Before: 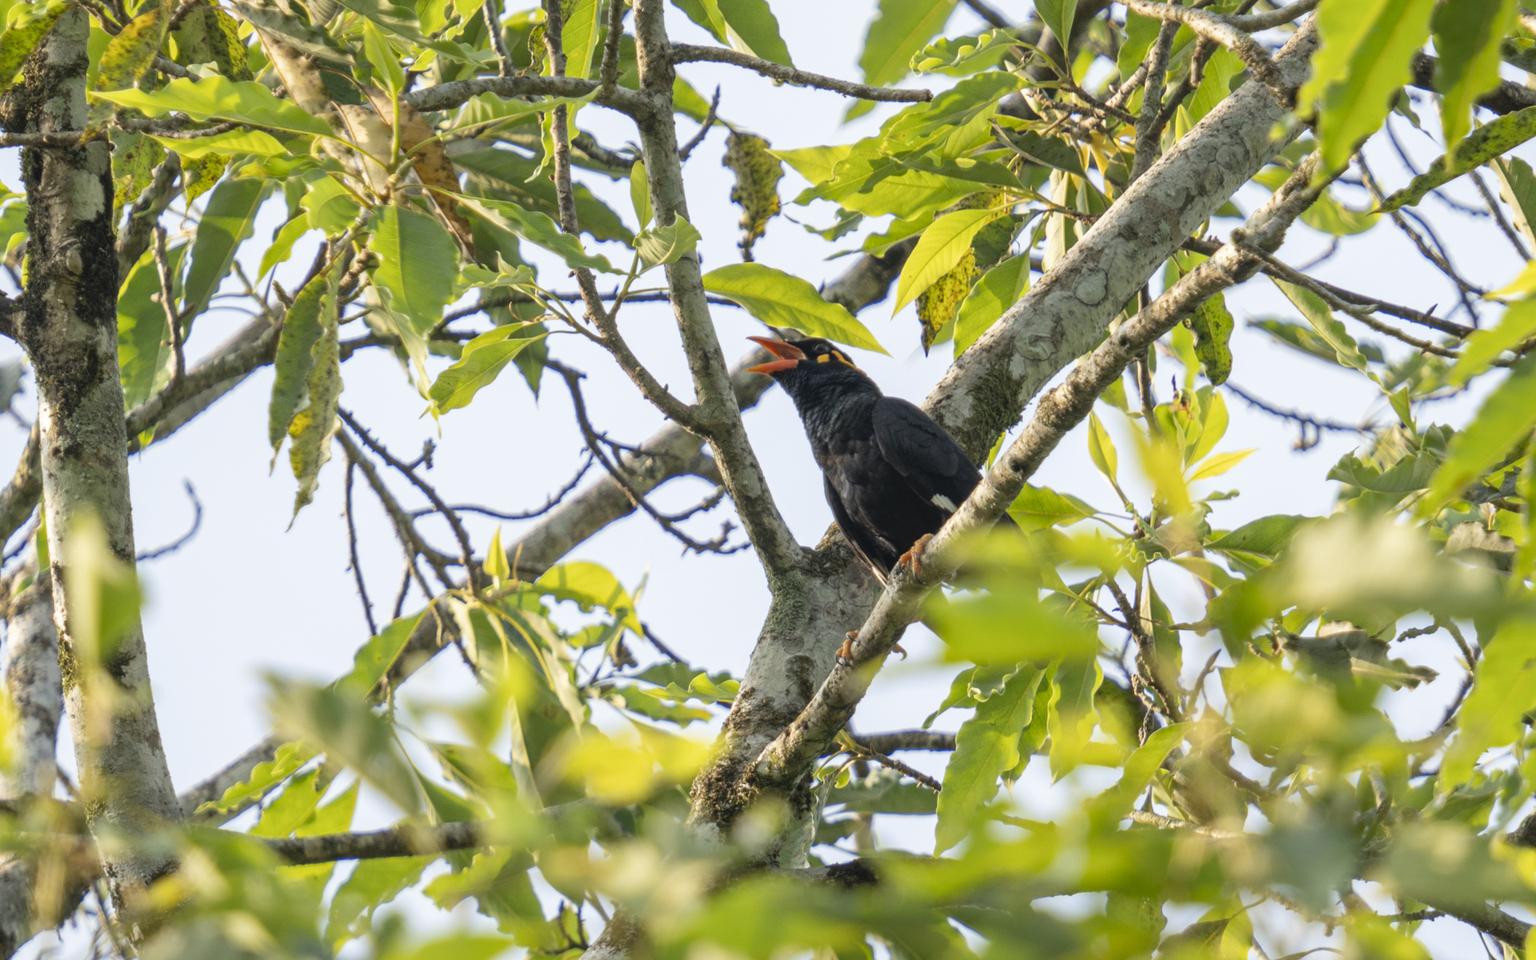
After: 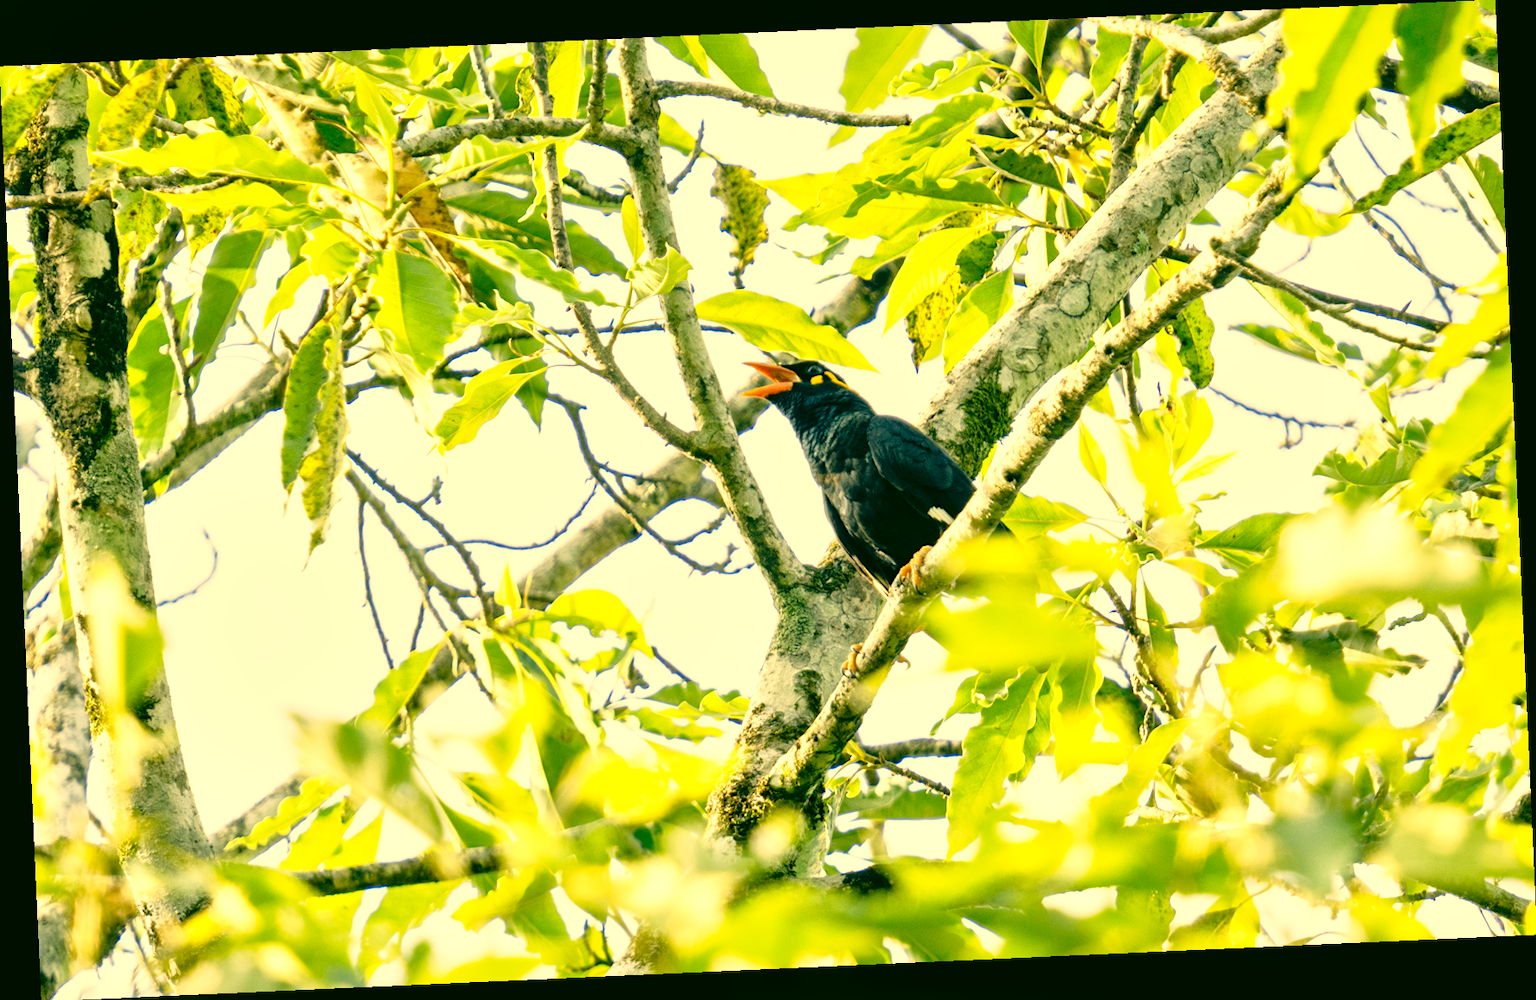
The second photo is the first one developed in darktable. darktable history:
base curve: curves: ch0 [(0, 0) (0.028, 0.03) (0.105, 0.232) (0.387, 0.748) (0.754, 0.968) (1, 1)], fusion 1, exposure shift 0.576, preserve colors none
white balance: emerald 1
color correction: highlights a* 5.62, highlights b* 33.57, shadows a* -25.86, shadows b* 4.02
rotate and perspective: rotation -2.56°, automatic cropping off
local contrast: mode bilateral grid, contrast 25, coarseness 60, detail 151%, midtone range 0.2
